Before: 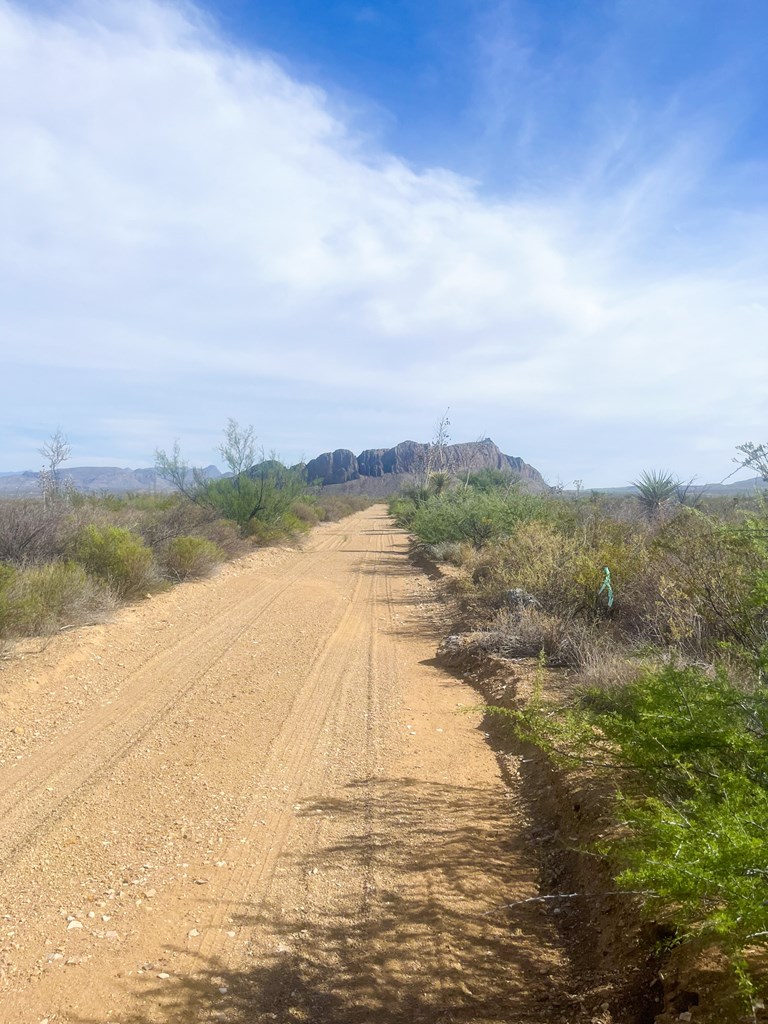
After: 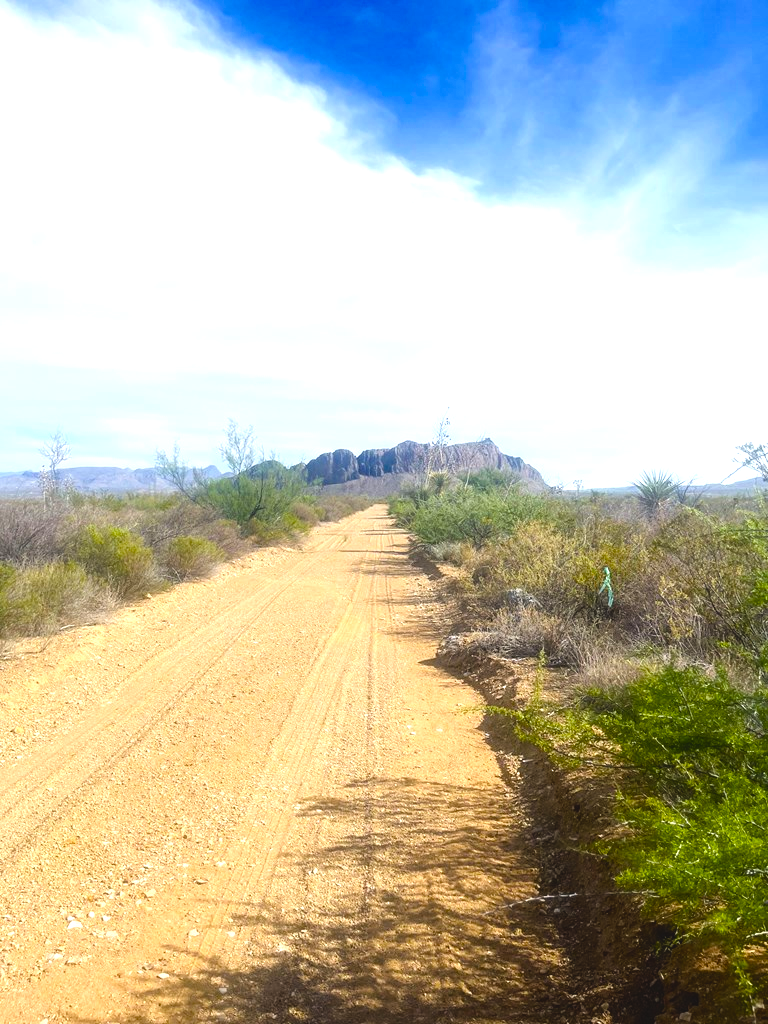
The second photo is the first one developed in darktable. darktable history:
tone equalizer: -8 EV -0.722 EV, -7 EV -0.7 EV, -6 EV -0.561 EV, -5 EV -0.42 EV, -3 EV 0.381 EV, -2 EV 0.6 EV, -1 EV 0.692 EV, +0 EV 0.77 EV, mask exposure compensation -0.505 EV
color balance rgb: global offset › luminance 0.717%, perceptual saturation grading › global saturation 19.674%, saturation formula JzAzBz (2021)
